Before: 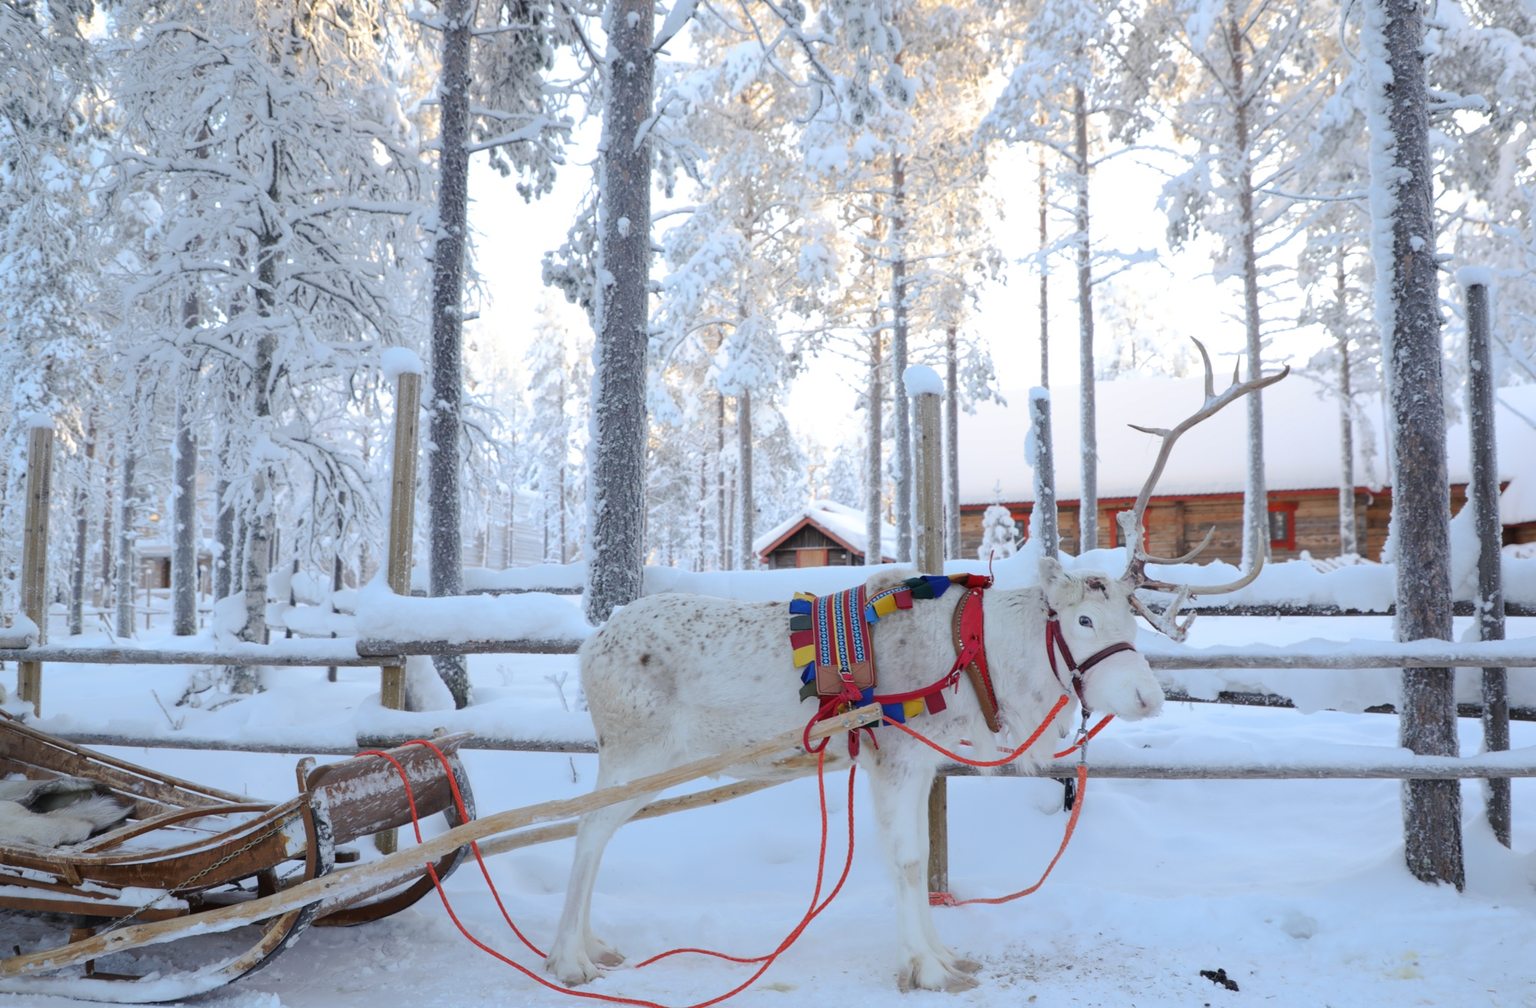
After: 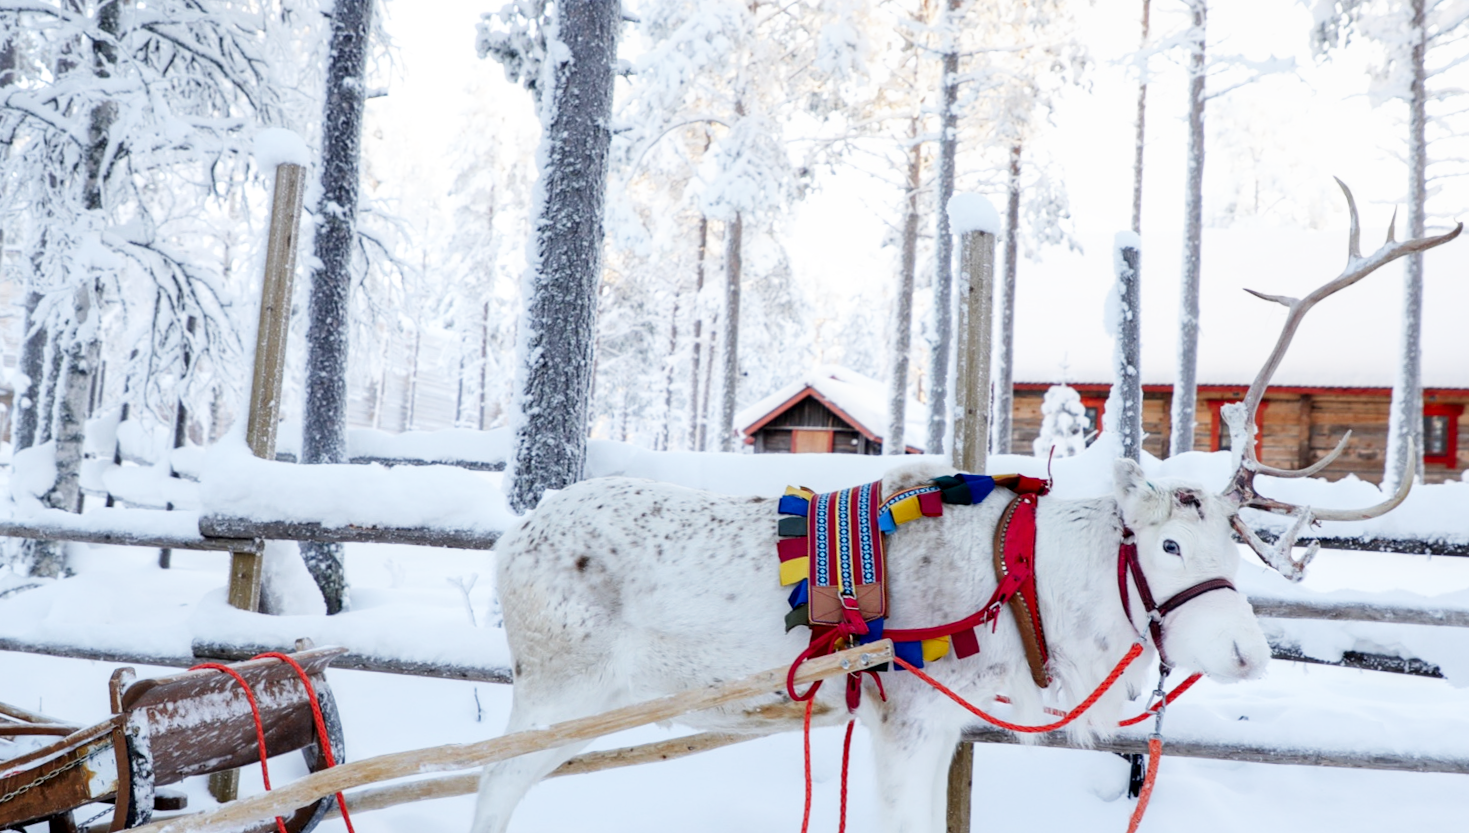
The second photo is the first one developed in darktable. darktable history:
local contrast: highlights 30%, shadows 75%, midtone range 0.747
tone curve: curves: ch0 [(0.003, 0.032) (0.037, 0.037) (0.149, 0.117) (0.297, 0.318) (0.41, 0.48) (0.541, 0.649) (0.722, 0.857) (0.875, 0.946) (1, 0.98)]; ch1 [(0, 0) (0.305, 0.325) (0.453, 0.437) (0.482, 0.474) (0.501, 0.498) (0.506, 0.503) (0.559, 0.576) (0.6, 0.635) (0.656, 0.707) (1, 1)]; ch2 [(0, 0) (0.323, 0.277) (0.408, 0.399) (0.45, 0.48) (0.499, 0.502) (0.515, 0.532) (0.573, 0.602) (0.653, 0.675) (0.75, 0.756) (1, 1)], preserve colors none
crop and rotate: angle -3.36°, left 9.748%, top 20.44%, right 12.222%, bottom 12.137%
